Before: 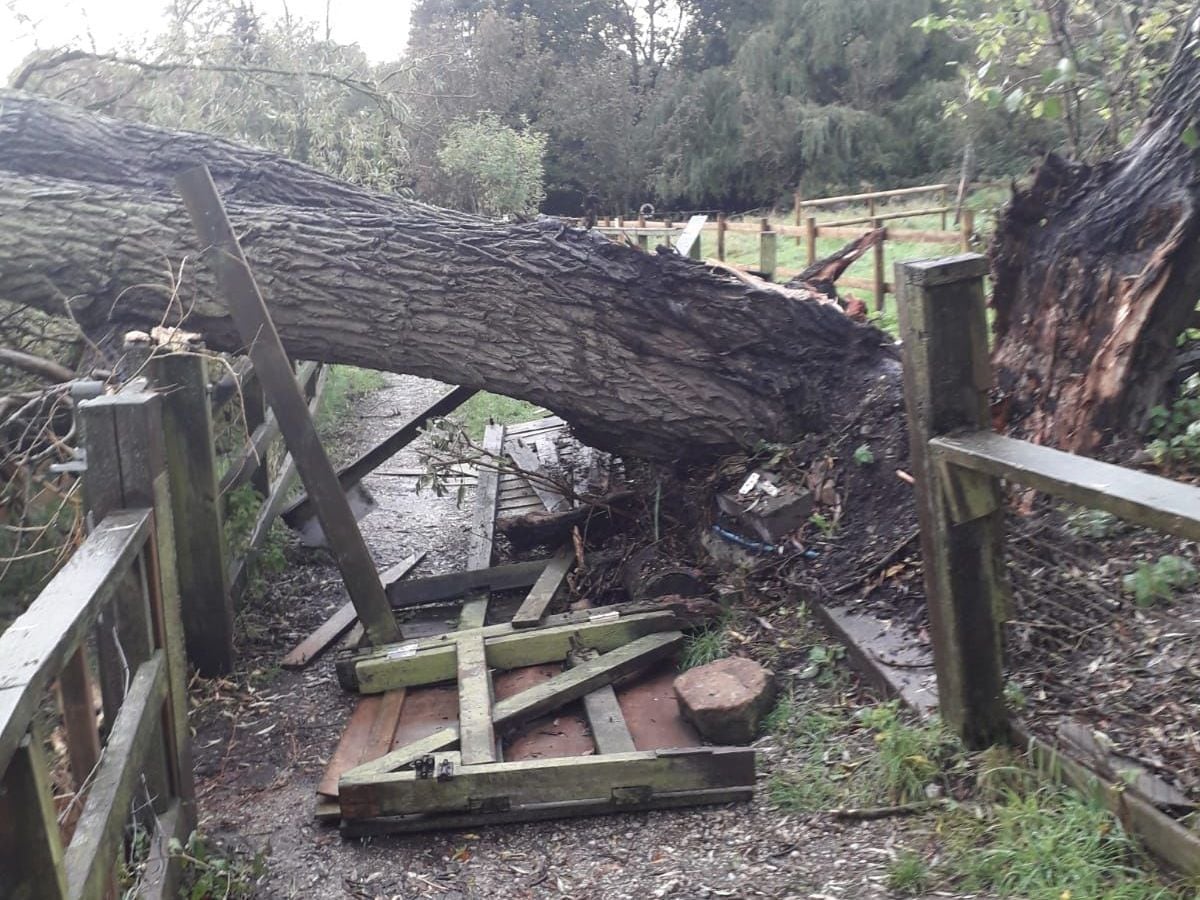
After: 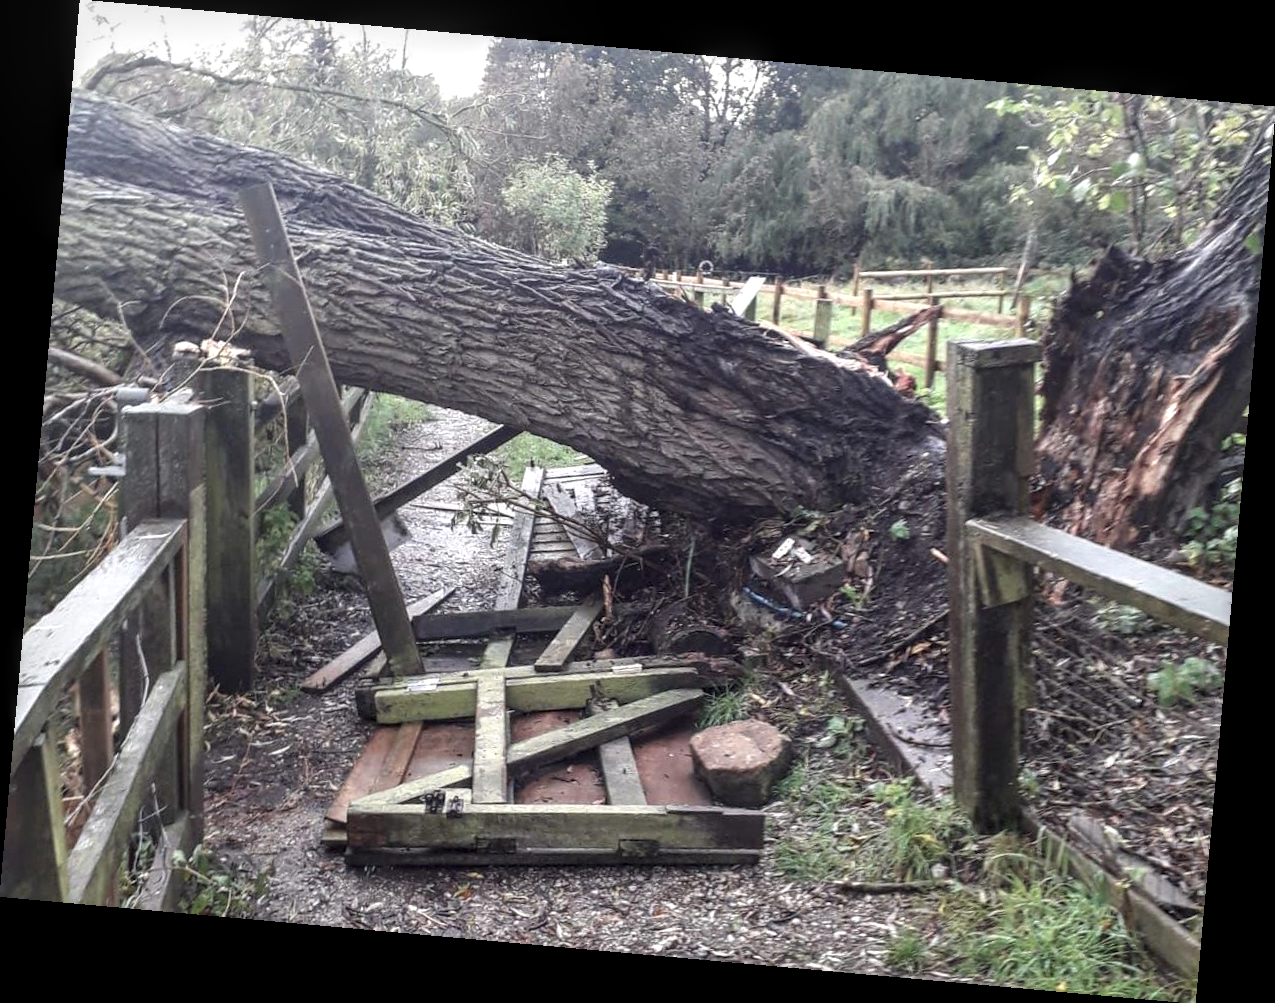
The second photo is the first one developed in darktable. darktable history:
levels: levels [0, 0.48, 0.961]
rotate and perspective: rotation 5.12°, automatic cropping off
local contrast: detail 142%
